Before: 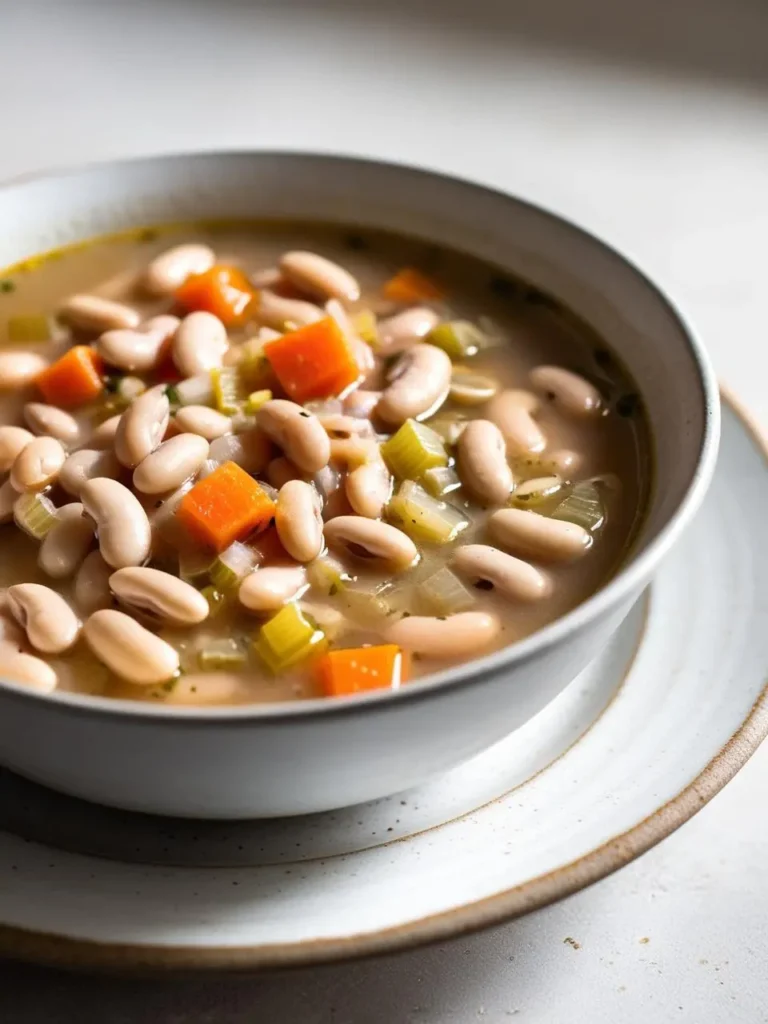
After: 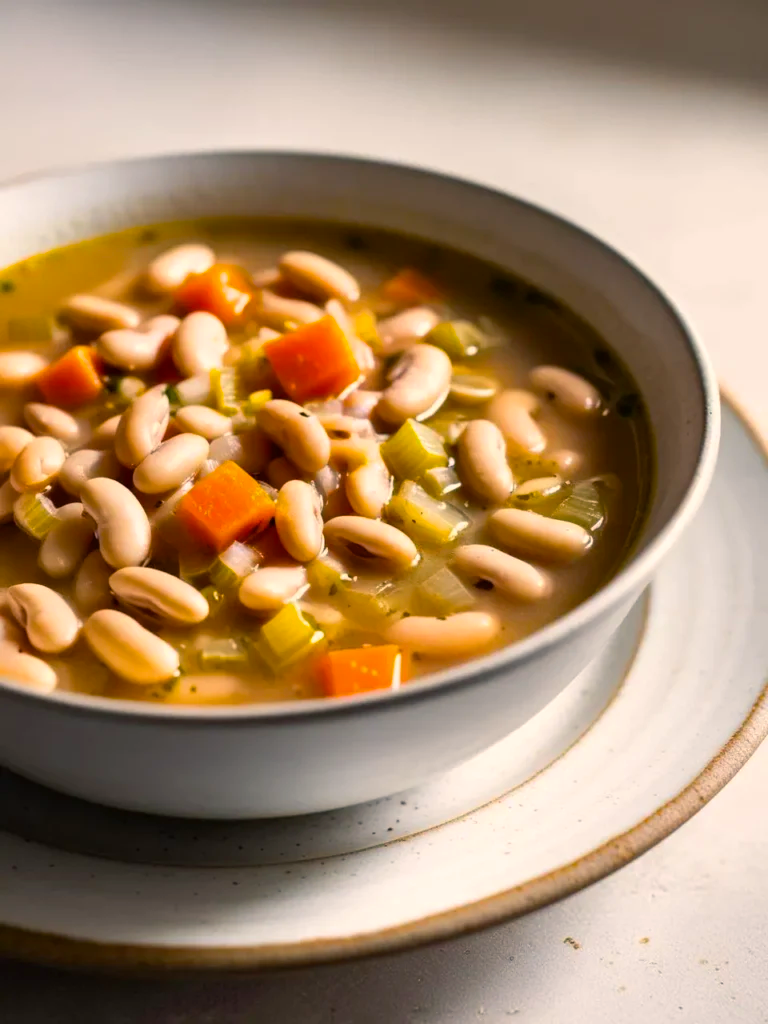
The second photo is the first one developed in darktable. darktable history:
color balance rgb: highlights gain › chroma 2.858%, highlights gain › hue 61.9°, perceptual saturation grading › global saturation 42.117%
